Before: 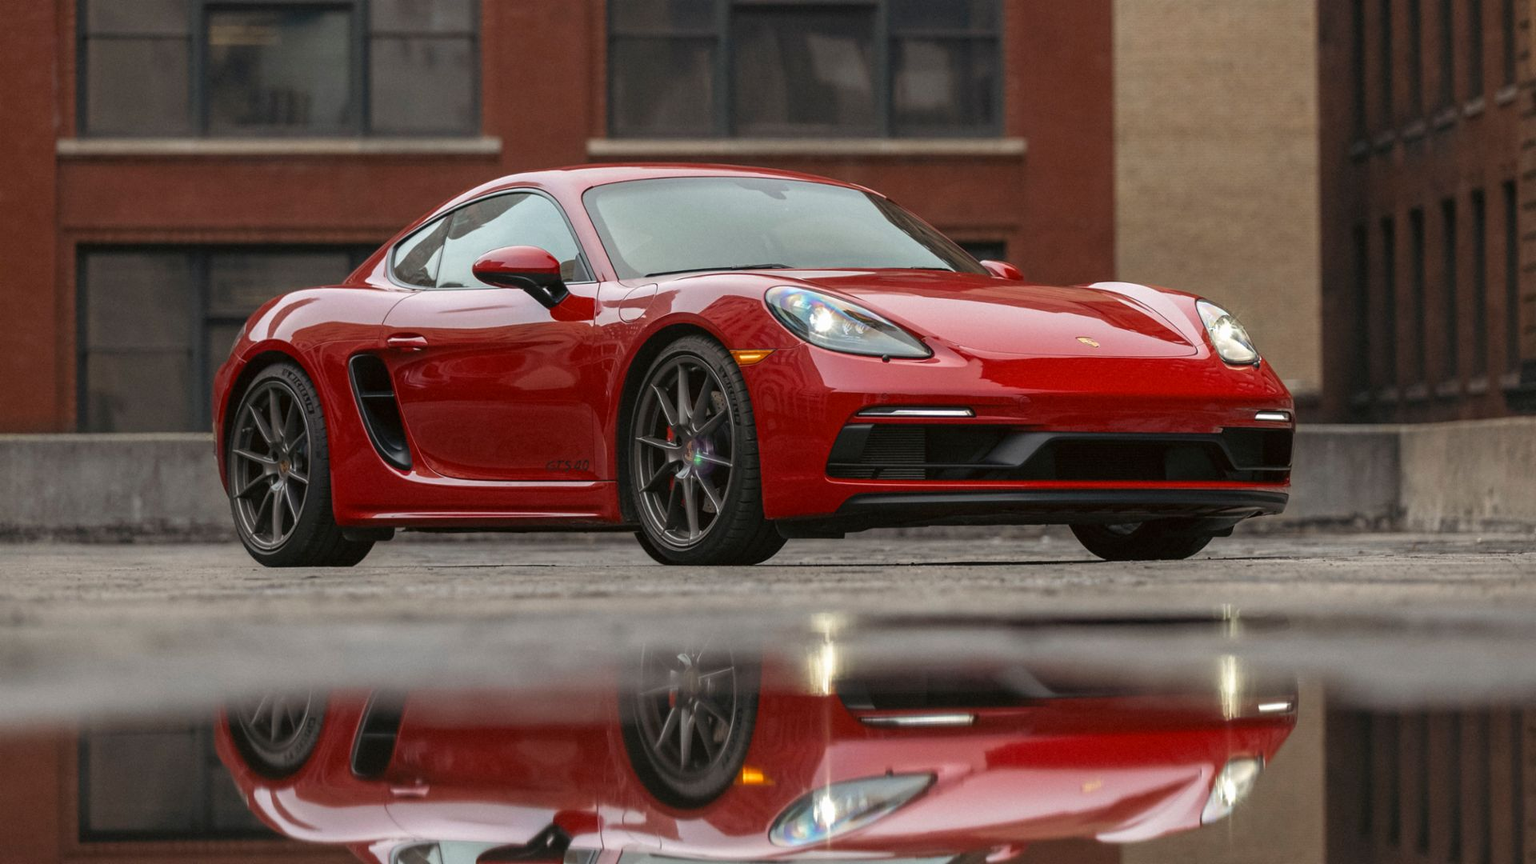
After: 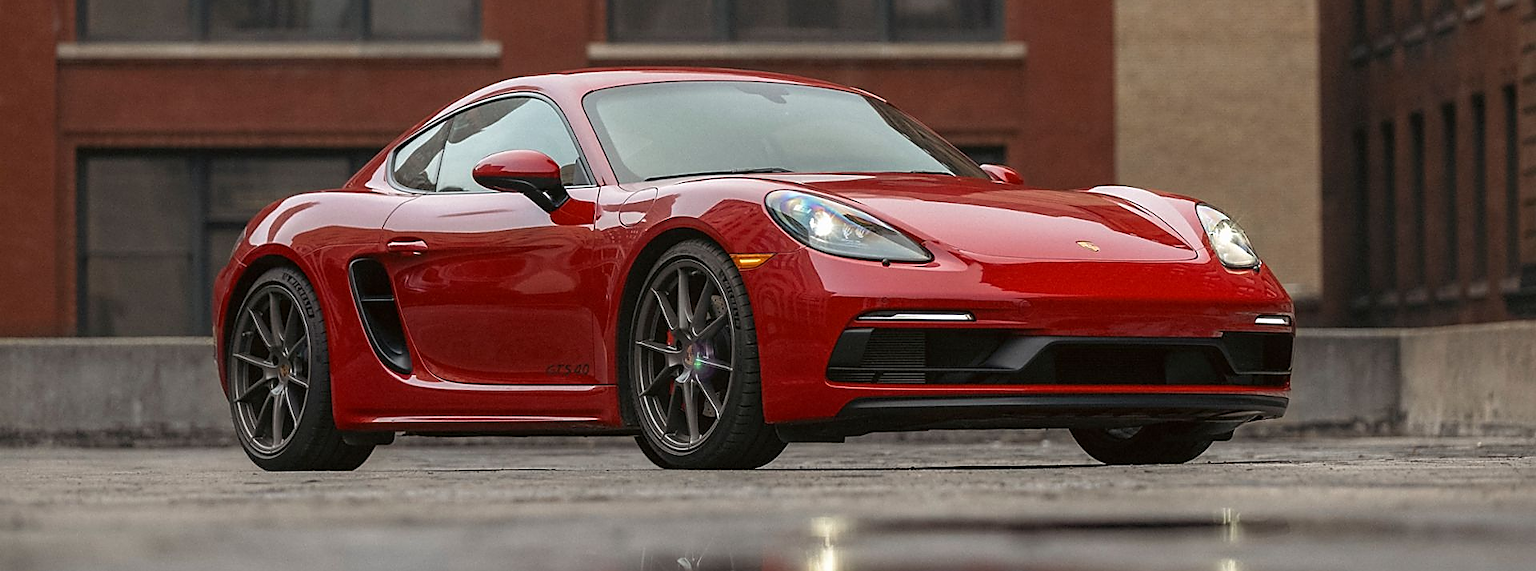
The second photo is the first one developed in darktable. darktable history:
crop: top 11.134%, bottom 22.728%
sharpen: radius 1.348, amount 1.238, threshold 0.682
